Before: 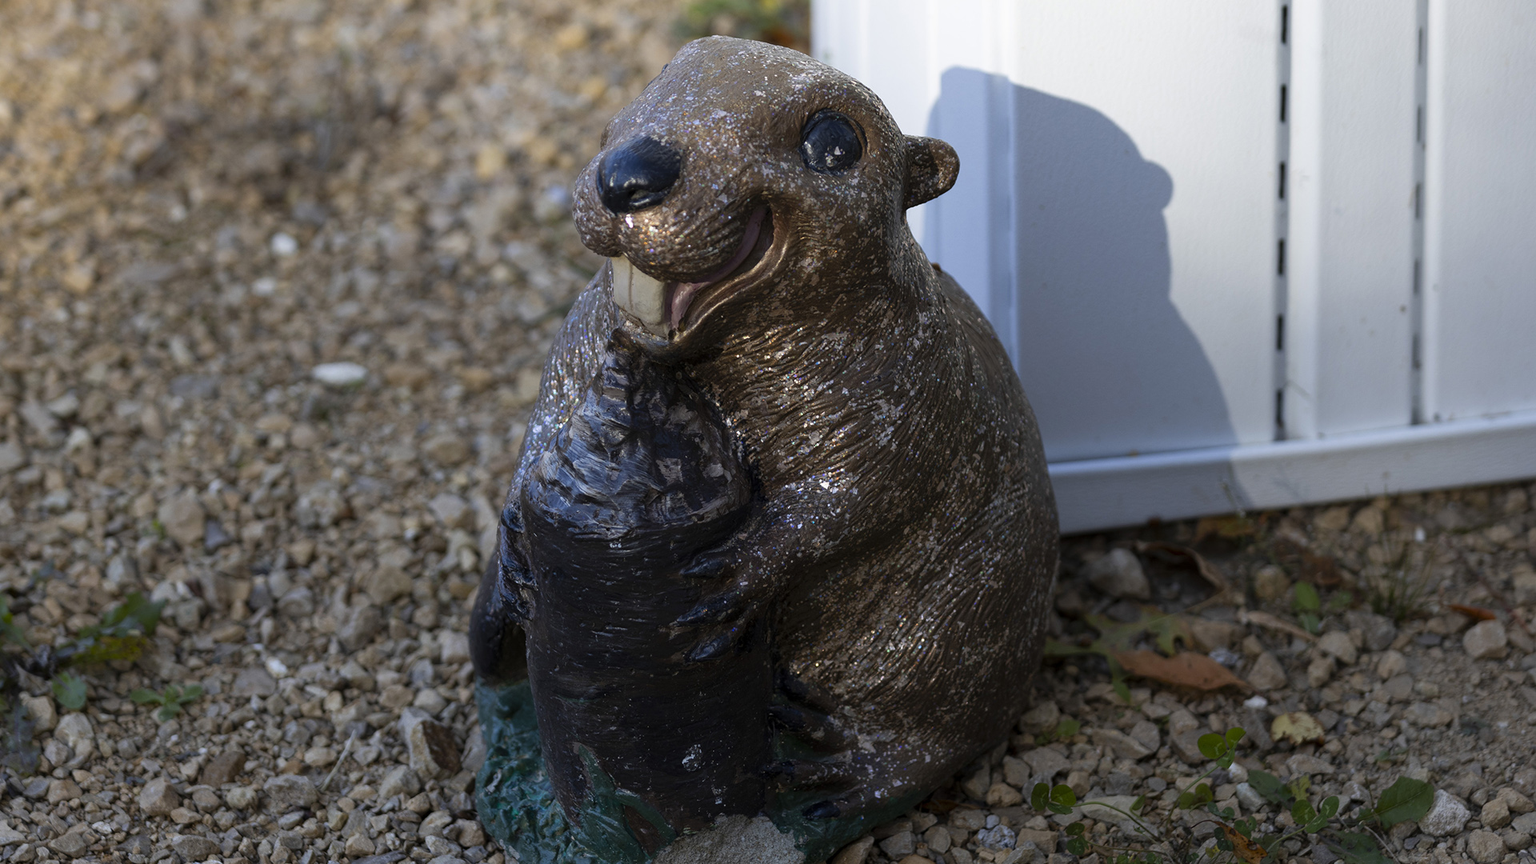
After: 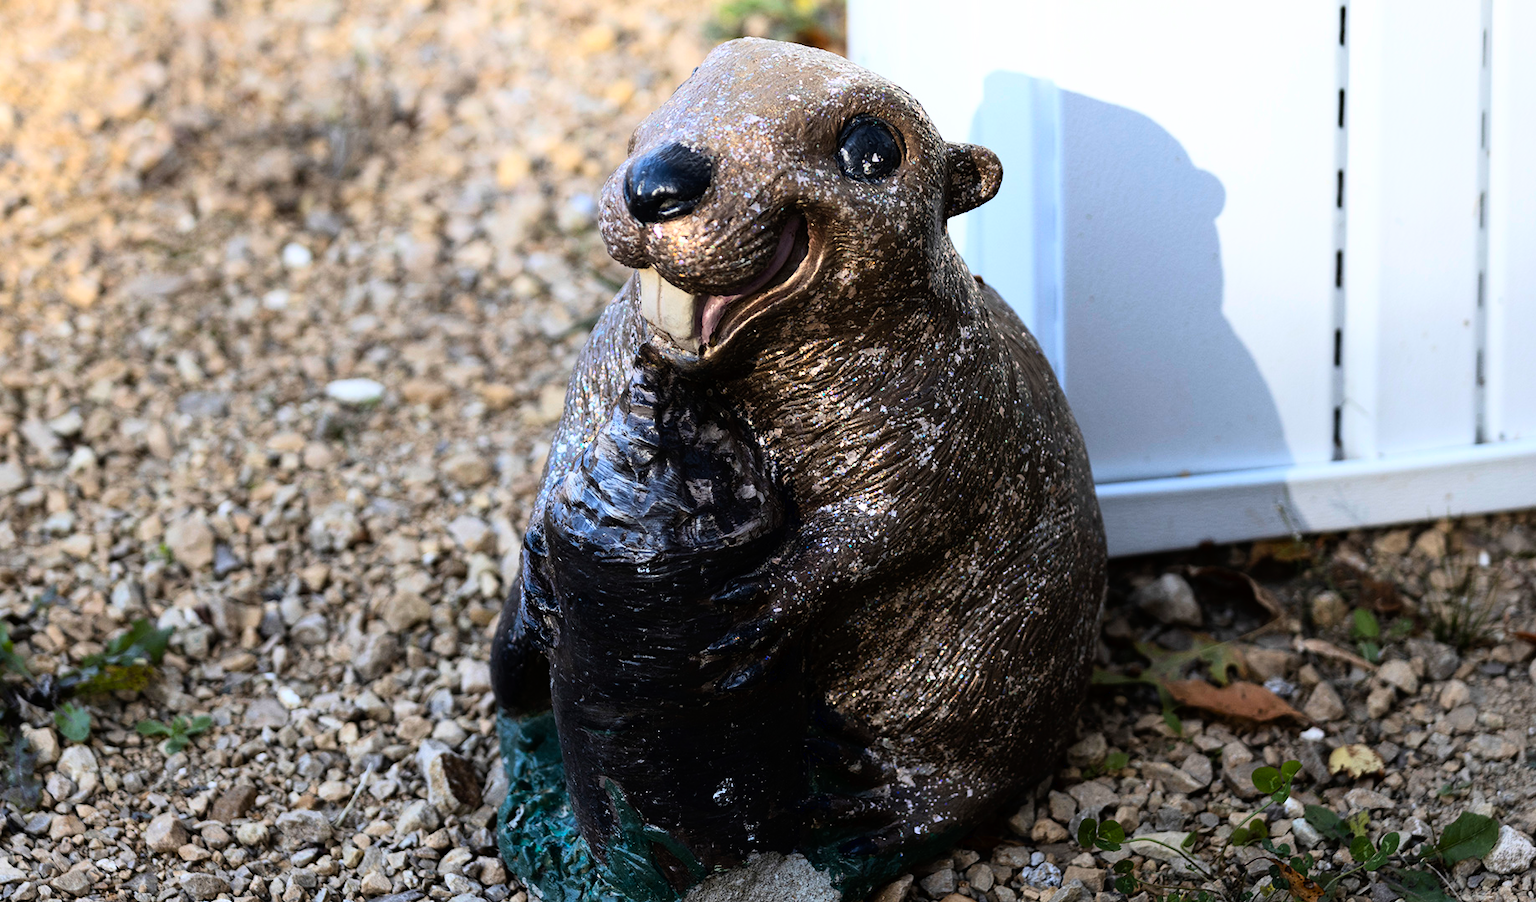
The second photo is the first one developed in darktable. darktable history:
base curve: curves: ch0 [(0, 0) (0.007, 0.004) (0.027, 0.03) (0.046, 0.07) (0.207, 0.54) (0.442, 0.872) (0.673, 0.972) (1, 1)]
crop: right 4.32%, bottom 0.036%
